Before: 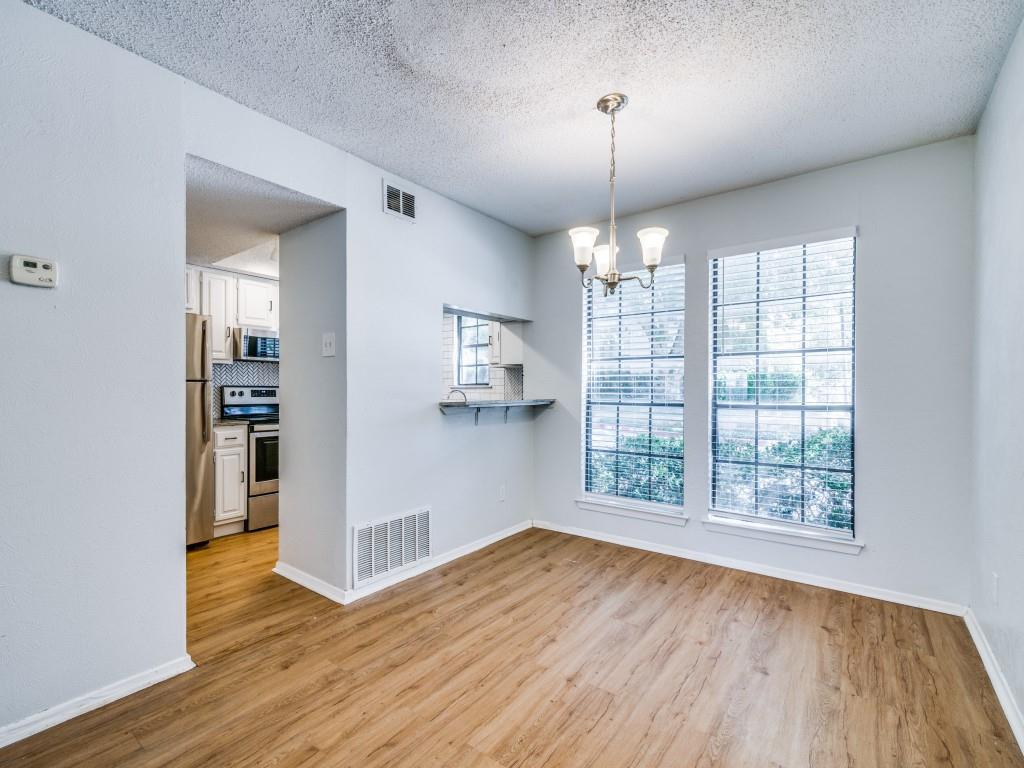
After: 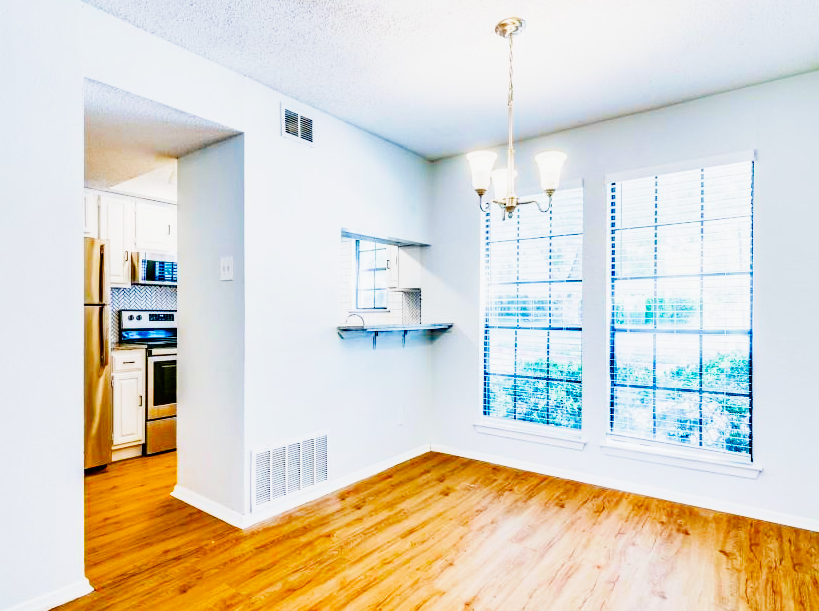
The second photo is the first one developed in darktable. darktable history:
haze removal: compatibility mode true, adaptive false
base curve: curves: ch0 [(0, 0) (0, 0.001) (0.001, 0.001) (0.004, 0.002) (0.007, 0.004) (0.015, 0.013) (0.033, 0.045) (0.052, 0.096) (0.075, 0.17) (0.099, 0.241) (0.163, 0.42) (0.219, 0.55) (0.259, 0.616) (0.327, 0.722) (0.365, 0.765) (0.522, 0.873) (0.547, 0.881) (0.689, 0.919) (0.826, 0.952) (1, 1)], preserve colors none
color balance rgb: perceptual saturation grading › global saturation 35.62%, global vibrance -8.463%, contrast -13.646%, saturation formula JzAzBz (2021)
crop and rotate: left 10.017%, top 9.942%, right 9.992%, bottom 10.453%
contrast brightness saturation: saturation 0.184
